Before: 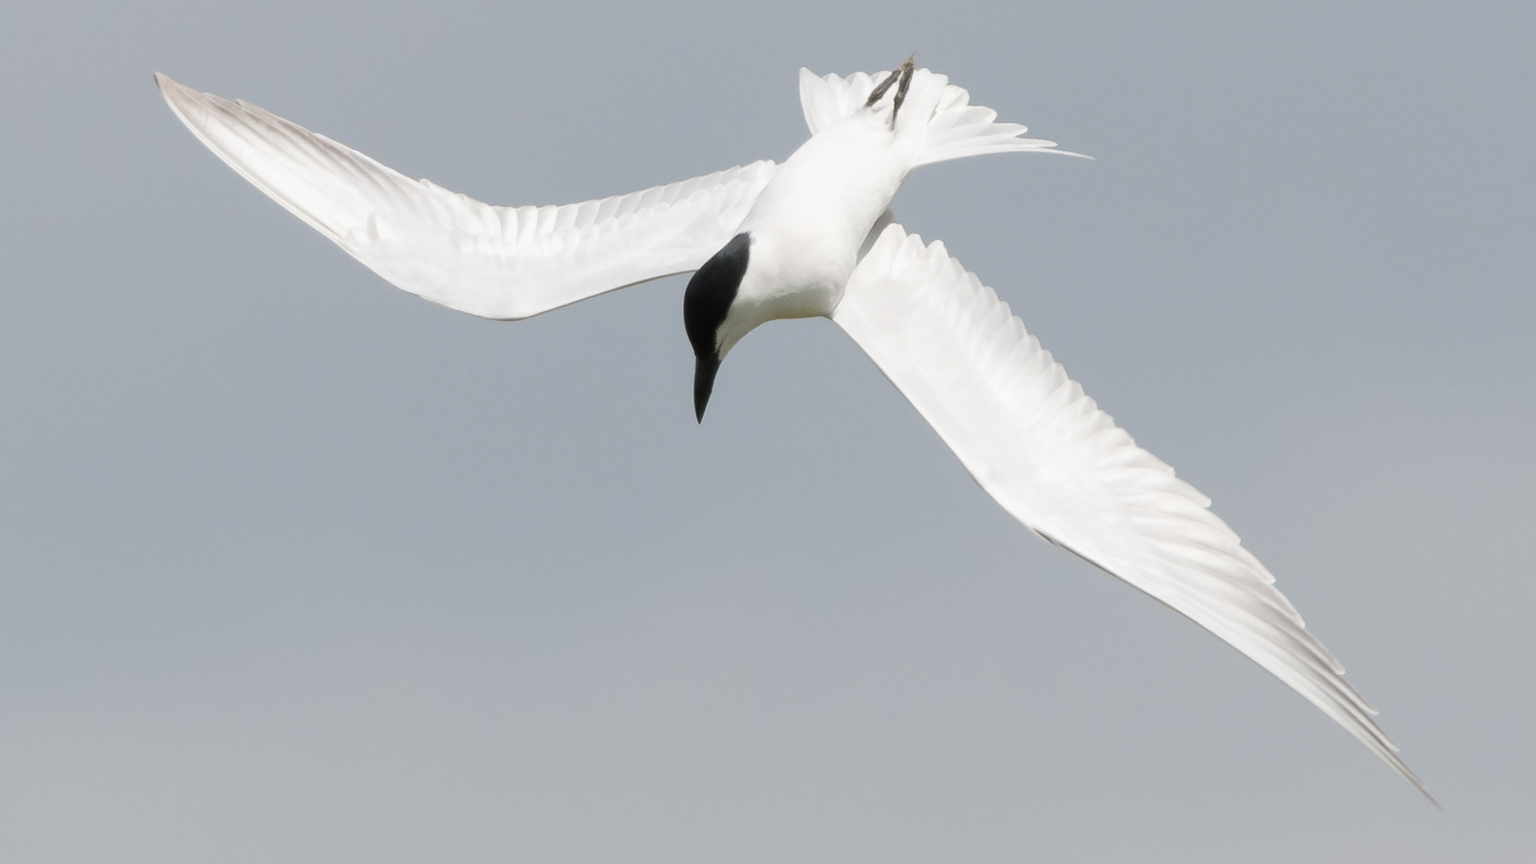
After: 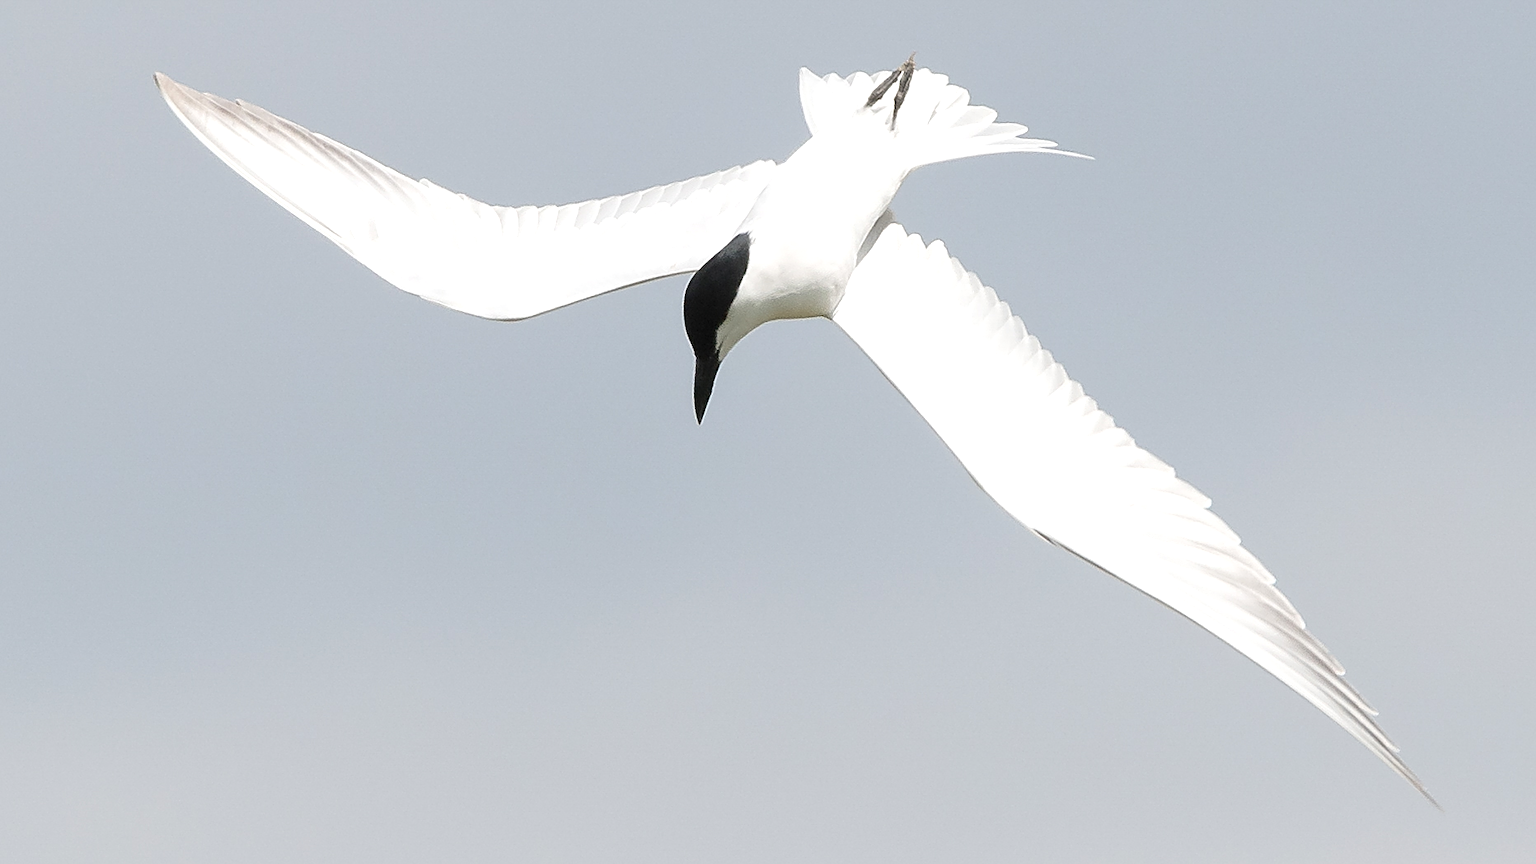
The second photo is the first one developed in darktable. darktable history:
exposure: exposure 0.402 EV, compensate highlight preservation false
sharpen: radius 1.732, amount 1.28
contrast equalizer: y [[0.6 ×6], [0.55 ×6], [0 ×6], [0 ×6], [0 ×6]], mix -0.191
